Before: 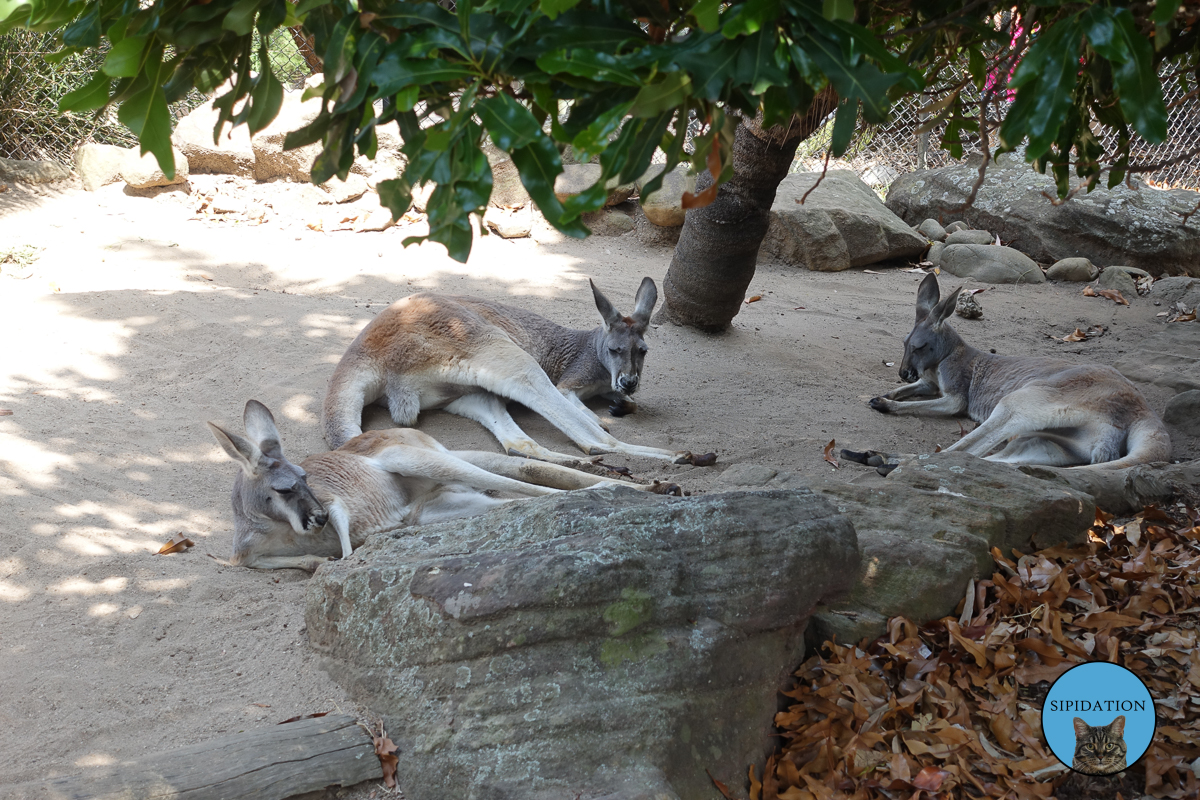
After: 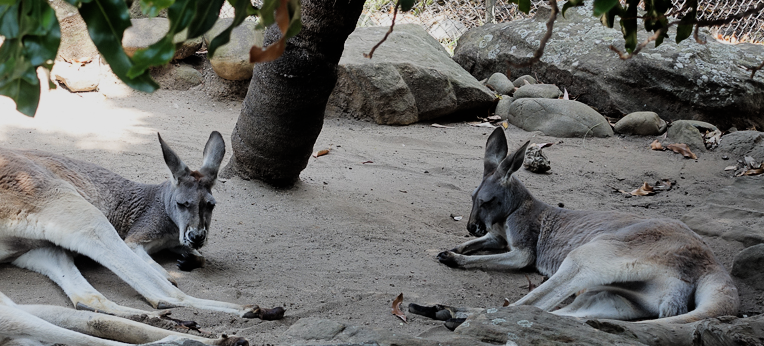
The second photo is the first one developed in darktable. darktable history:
crop: left 36.005%, top 18.293%, right 0.31%, bottom 38.444%
exposure: black level correction -0.003, exposure 0.04 EV, compensate highlight preservation false
filmic rgb: black relative exposure -5 EV, hardness 2.88, contrast 1.2, highlights saturation mix -30%
